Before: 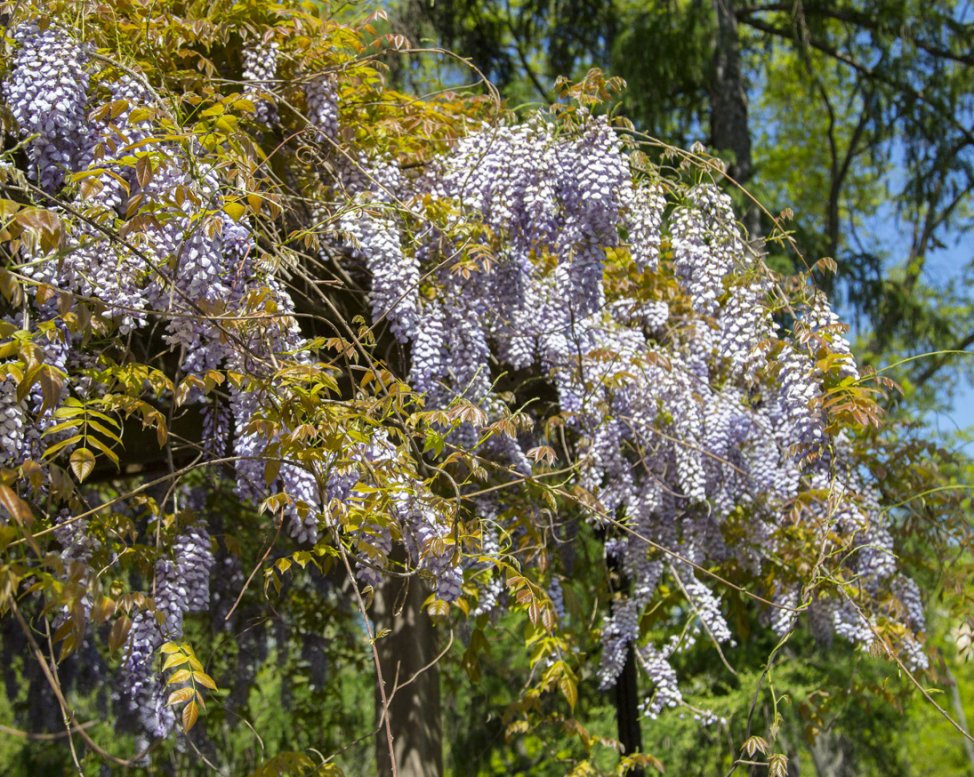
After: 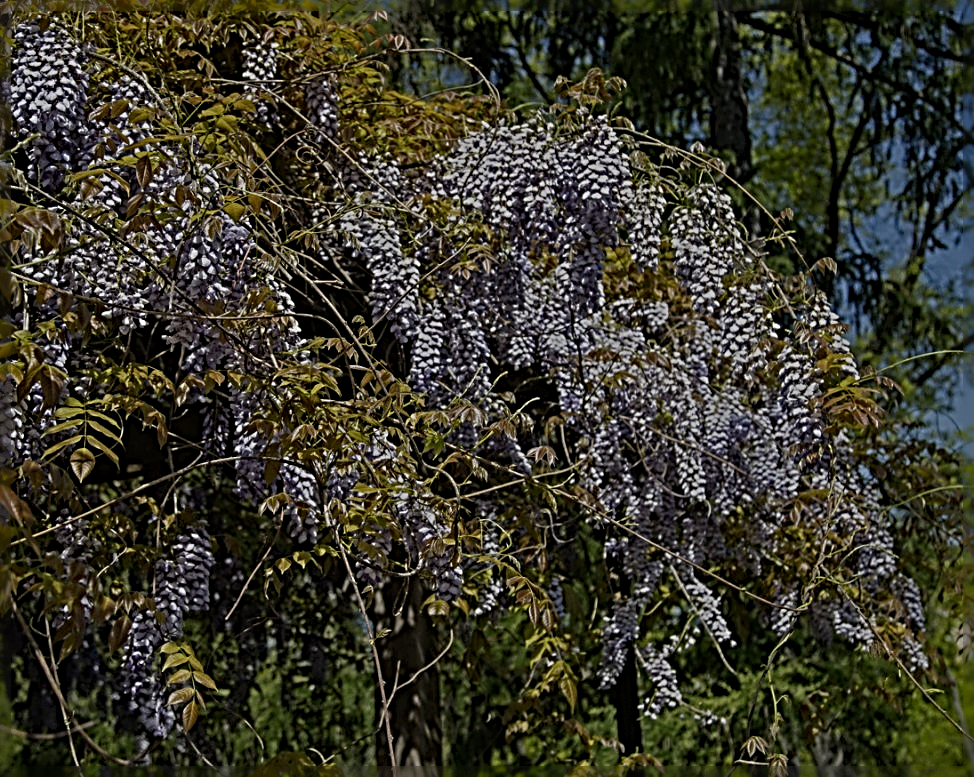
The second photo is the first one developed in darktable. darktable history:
exposure: exposure -2.003 EV, compensate highlight preservation false
sharpen: radius 4.003, amount 1.994
